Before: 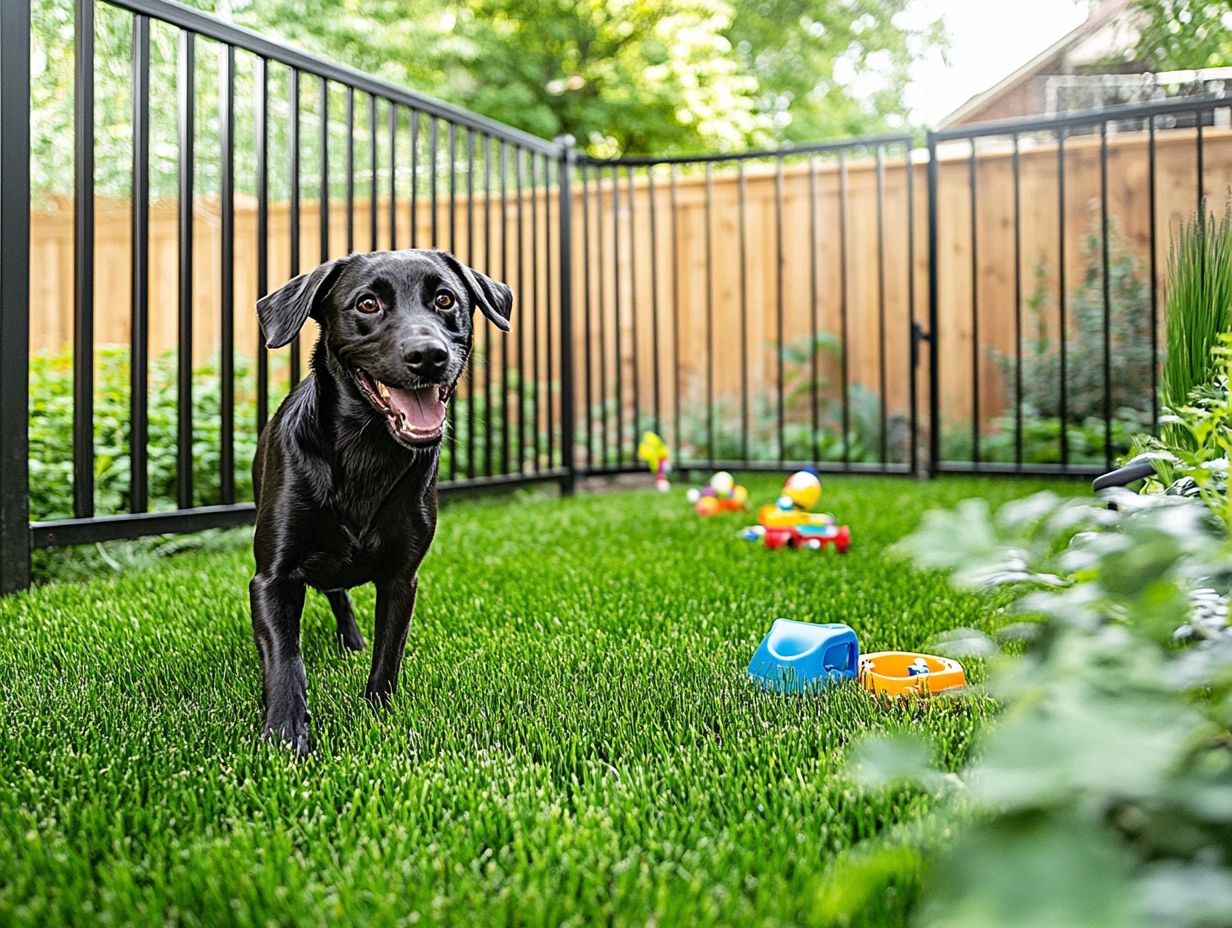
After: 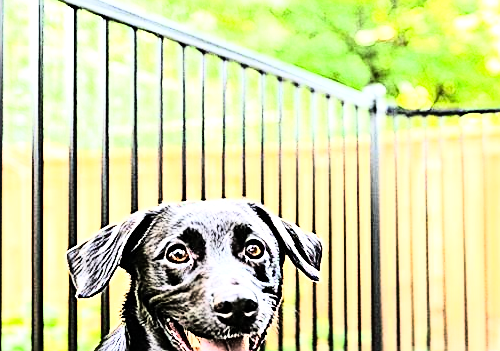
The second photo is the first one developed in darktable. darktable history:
crop: left 15.452%, top 5.459%, right 43.956%, bottom 56.62%
exposure: black level correction 0, exposure 1.2 EV, compensate exposure bias true, compensate highlight preservation false
sharpen: on, module defaults
rgb curve: curves: ch0 [(0, 0) (0.21, 0.15) (0.24, 0.21) (0.5, 0.75) (0.75, 0.96) (0.89, 0.99) (1, 1)]; ch1 [(0, 0.02) (0.21, 0.13) (0.25, 0.2) (0.5, 0.67) (0.75, 0.9) (0.89, 0.97) (1, 1)]; ch2 [(0, 0.02) (0.21, 0.13) (0.25, 0.2) (0.5, 0.67) (0.75, 0.9) (0.89, 0.97) (1, 1)], compensate middle gray true
